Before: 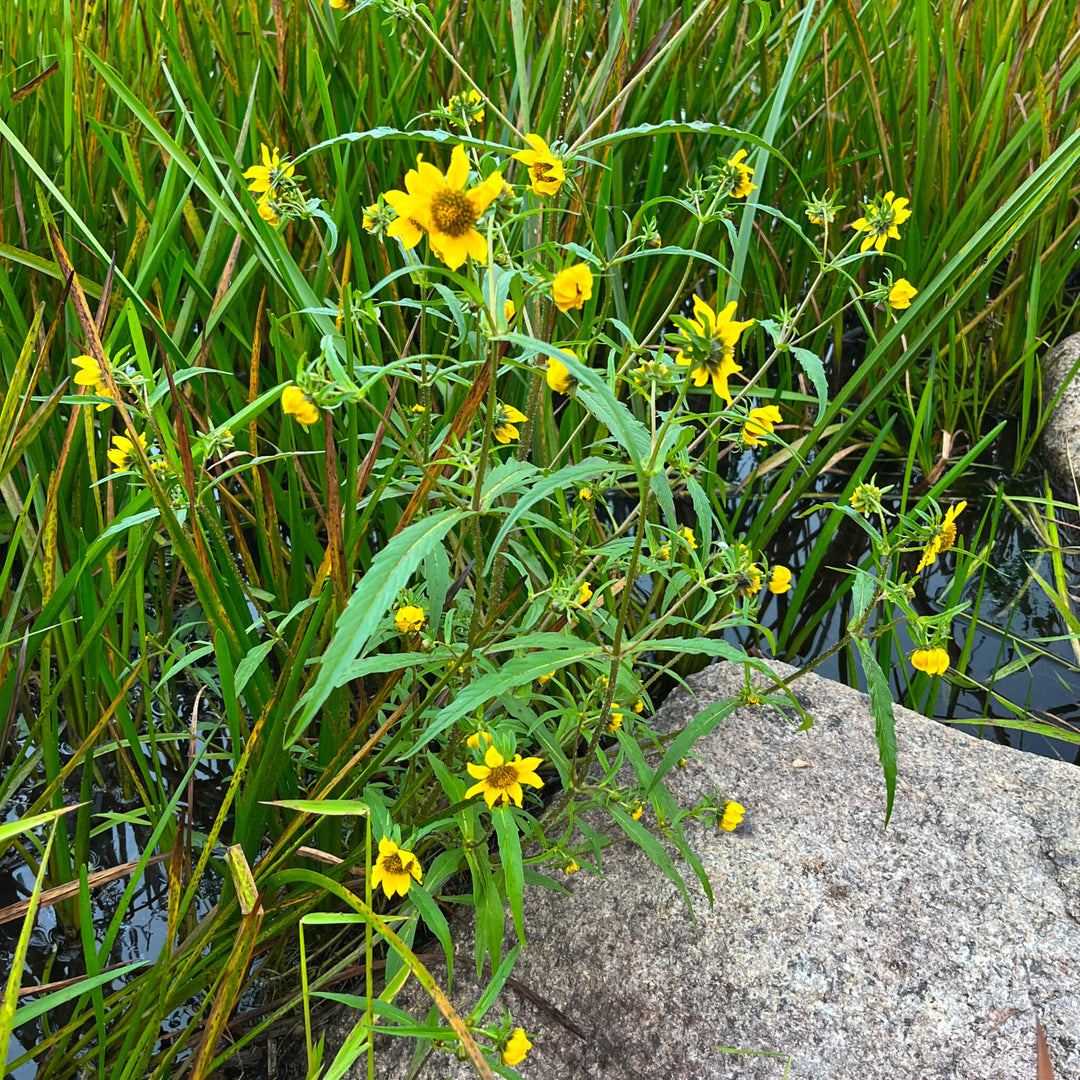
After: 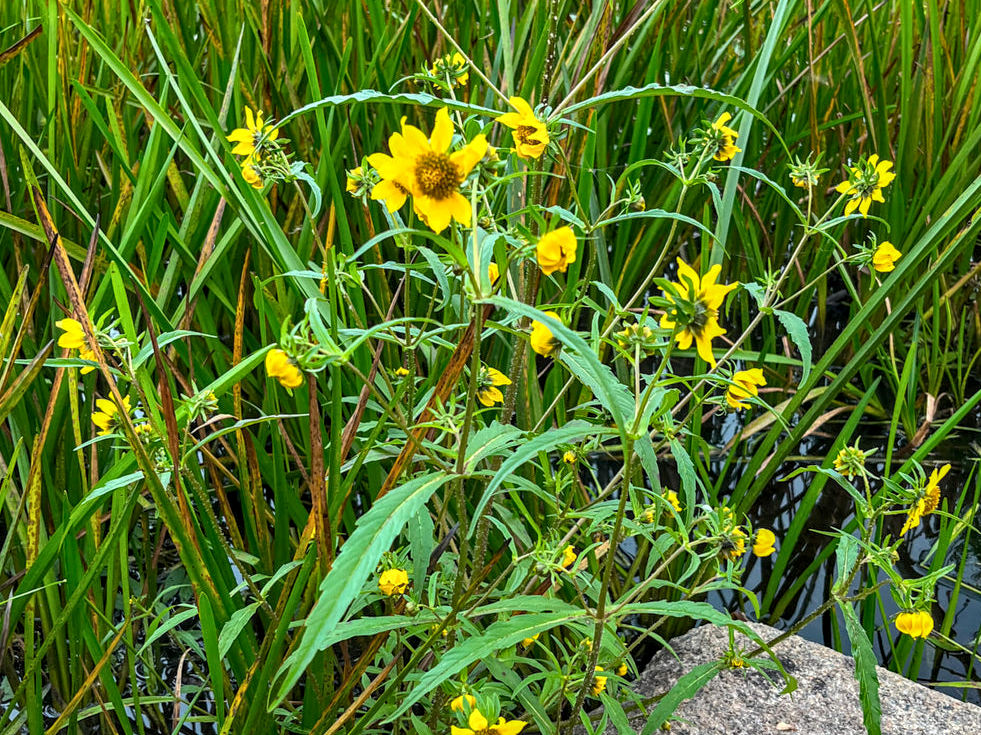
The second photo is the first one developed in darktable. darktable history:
crop: left 1.521%, top 3.46%, right 7.601%, bottom 28.439%
local contrast: detail 130%
exposure: exposure -0.04 EV, compensate exposure bias true, compensate highlight preservation false
haze removal: compatibility mode true, adaptive false
